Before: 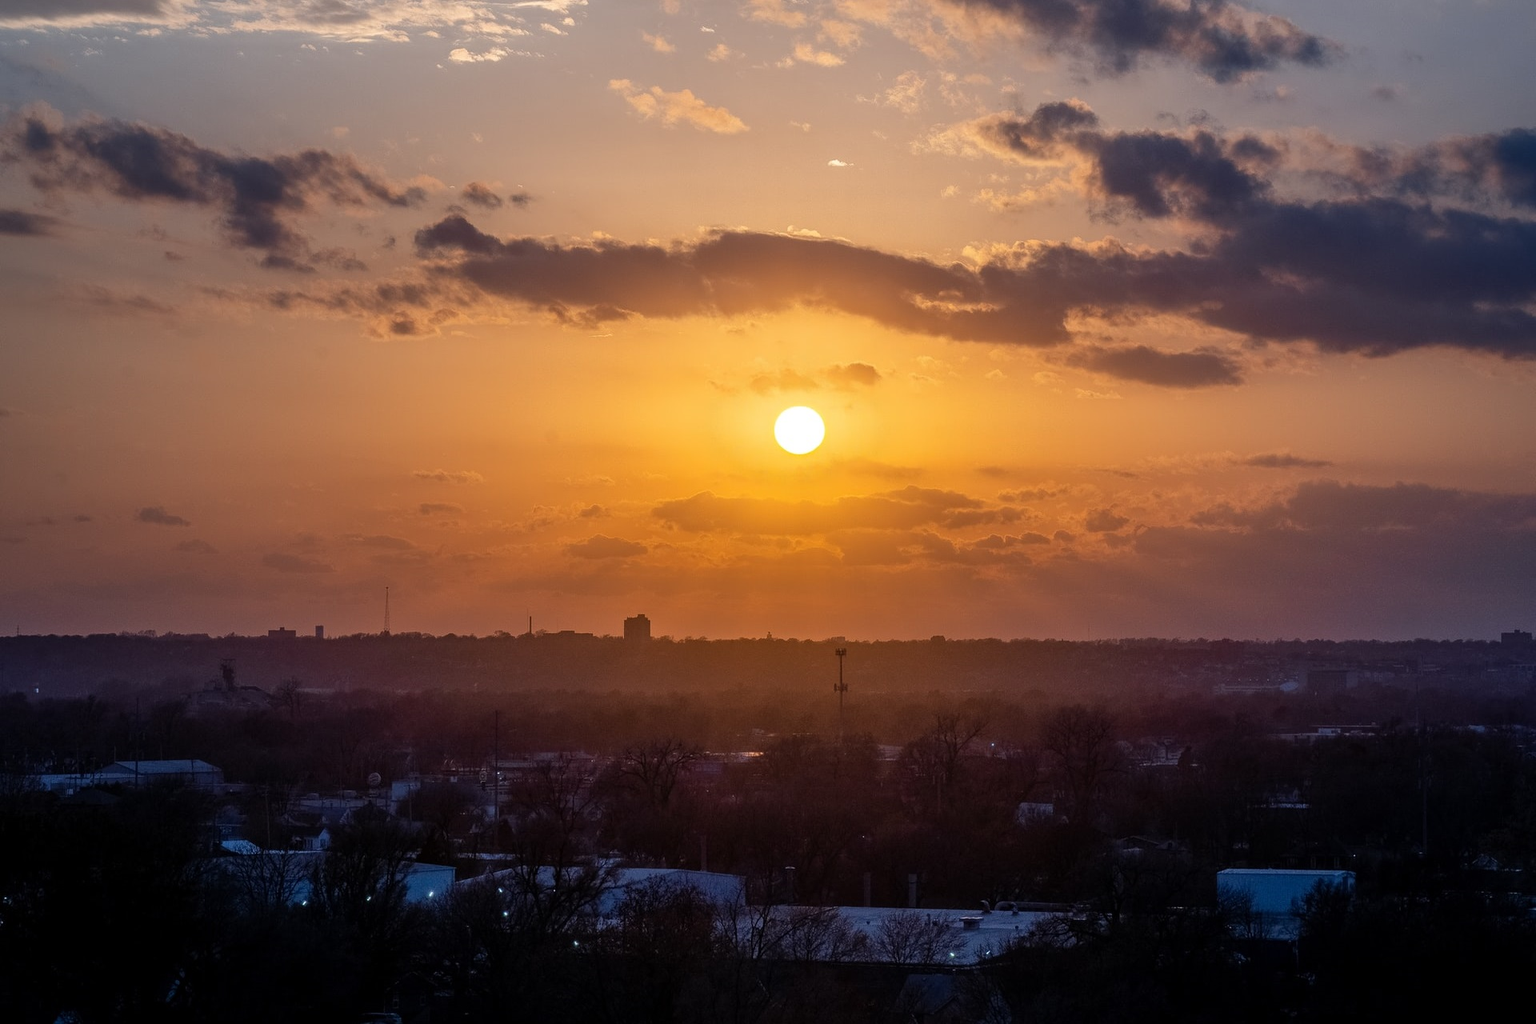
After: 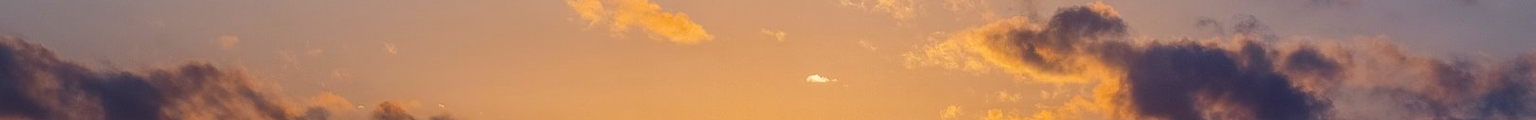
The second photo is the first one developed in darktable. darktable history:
color balance rgb: linear chroma grading › global chroma 15%, perceptual saturation grading › global saturation 30%
crop and rotate: left 9.644%, top 9.491%, right 6.021%, bottom 80.509%
